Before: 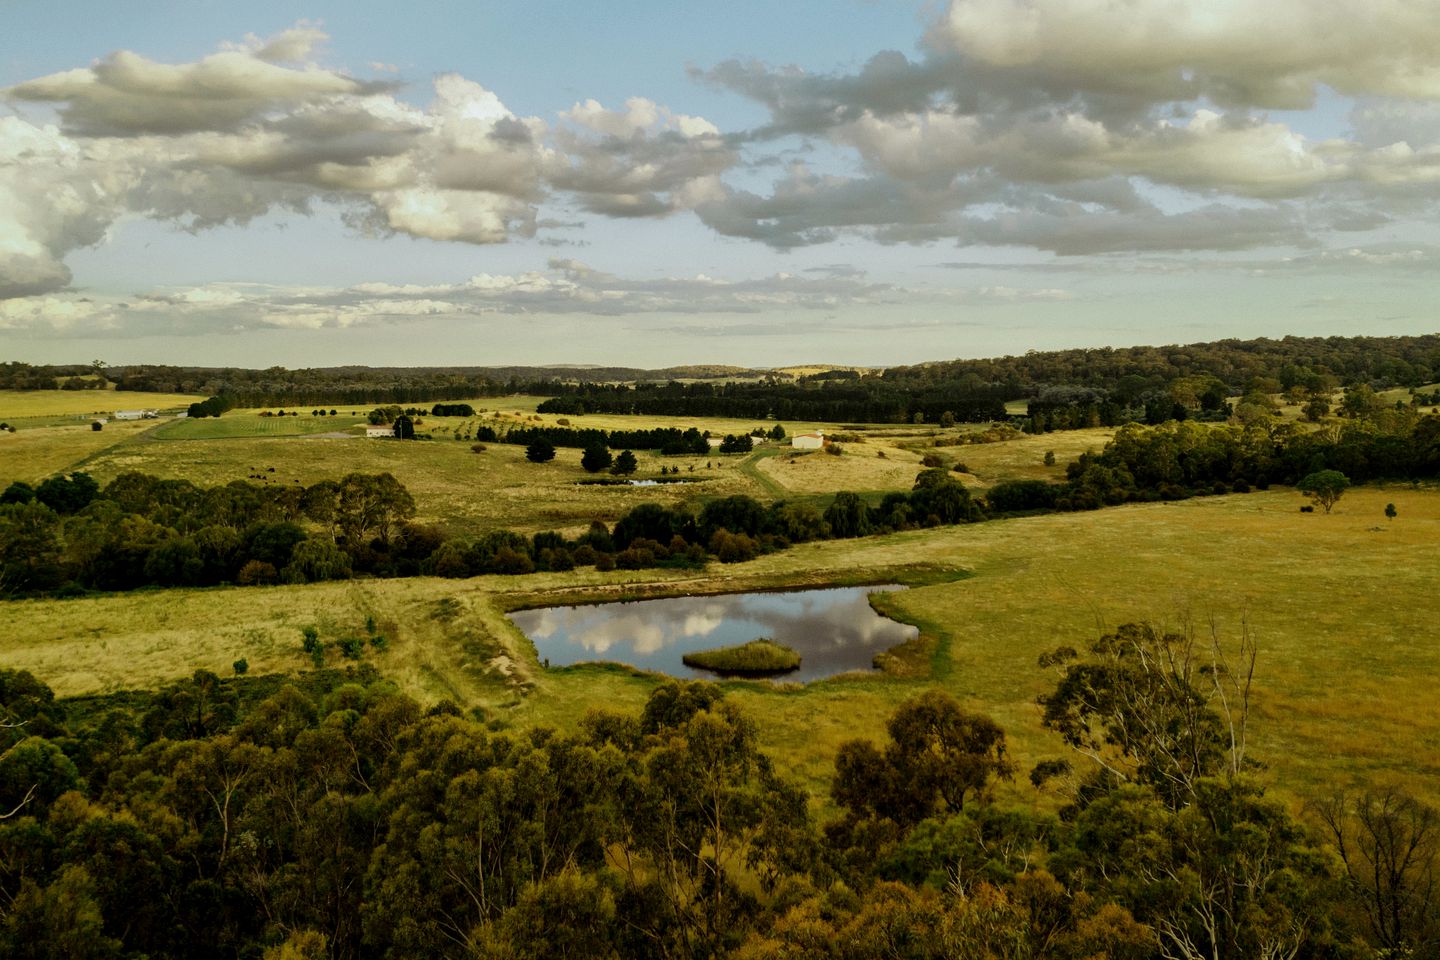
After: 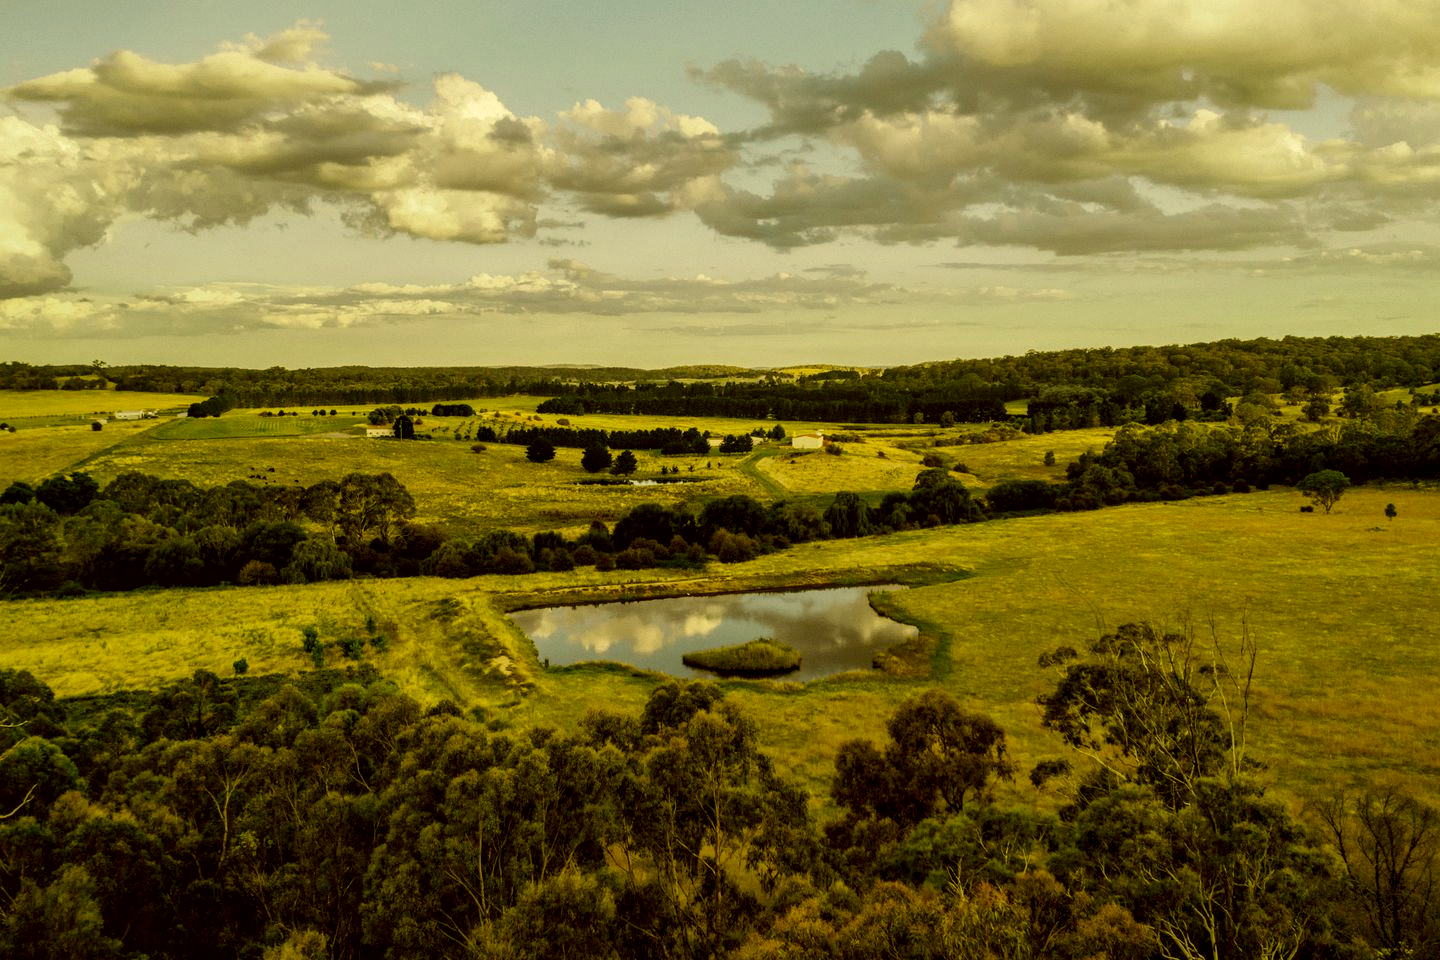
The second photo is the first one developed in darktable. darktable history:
local contrast: detail 130%
color correction: highlights a* 0.172, highlights b* 29.69, shadows a* -0.192, shadows b* 20.92
